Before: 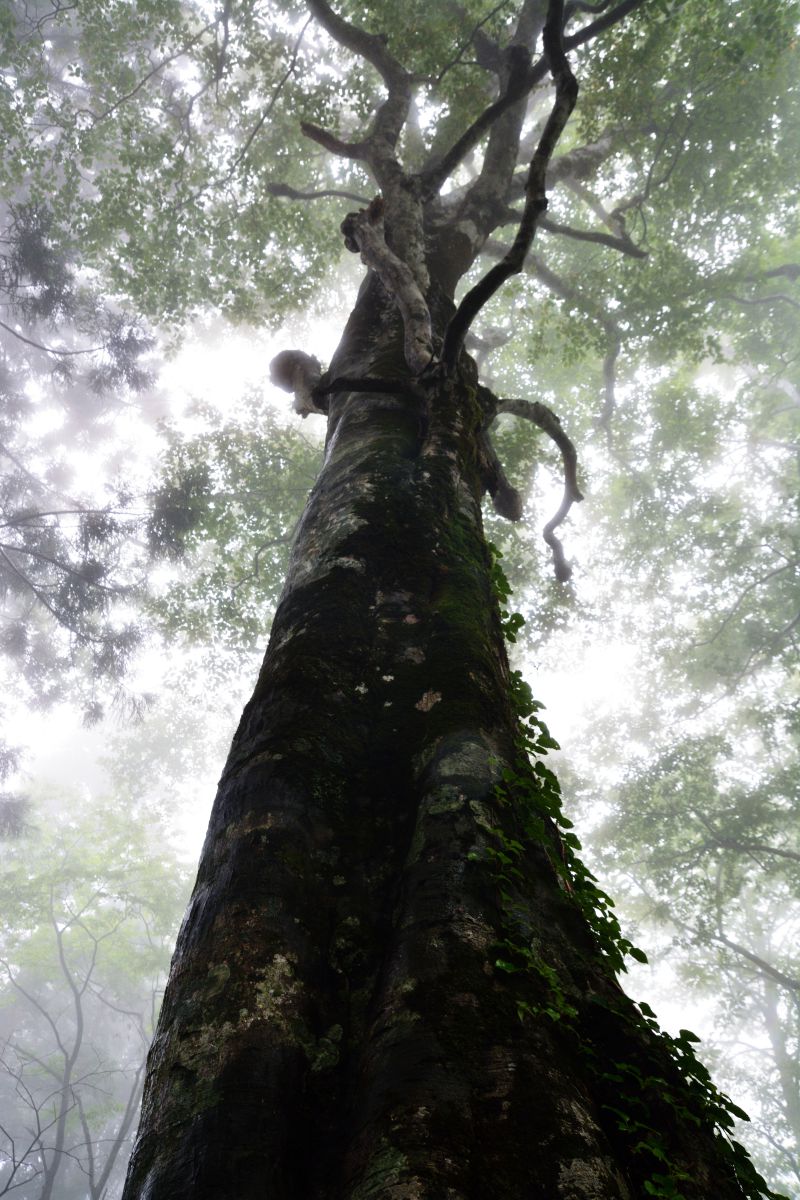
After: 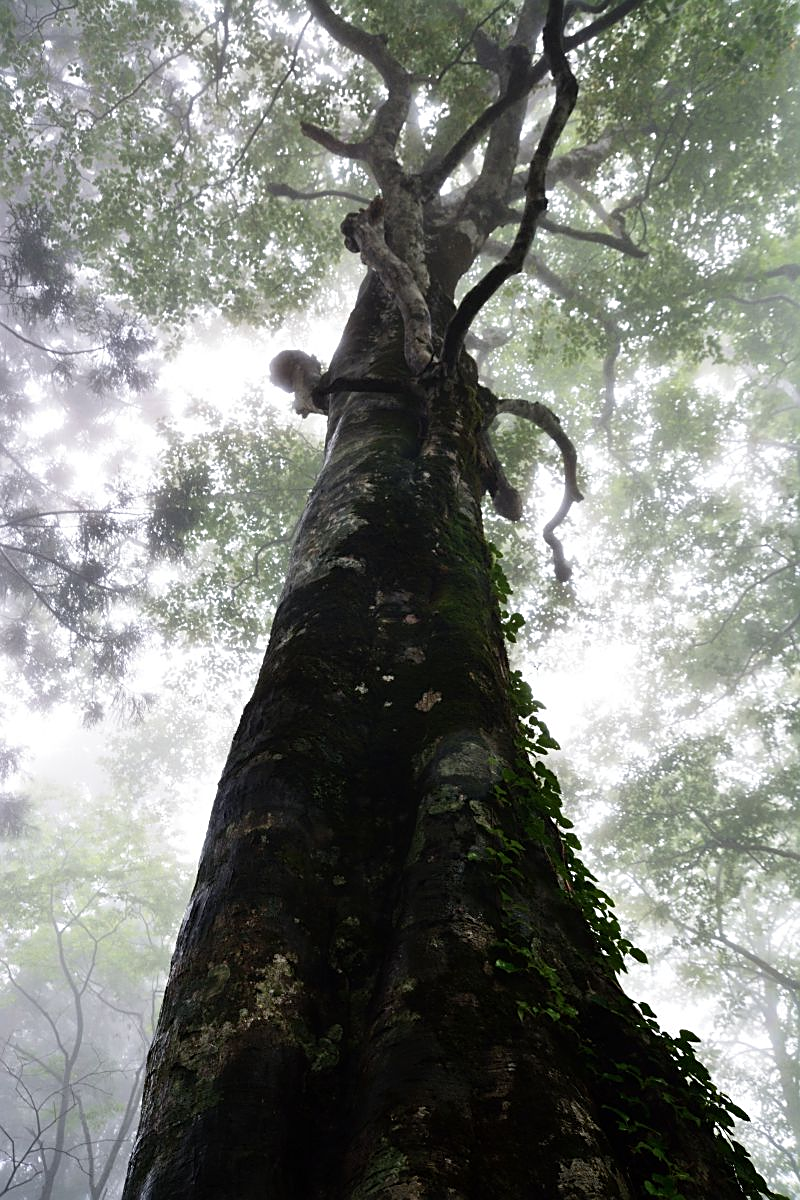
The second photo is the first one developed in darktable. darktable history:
sharpen: on, module defaults
color balance rgb: linear chroma grading › shadows -3%, linear chroma grading › highlights -4%
